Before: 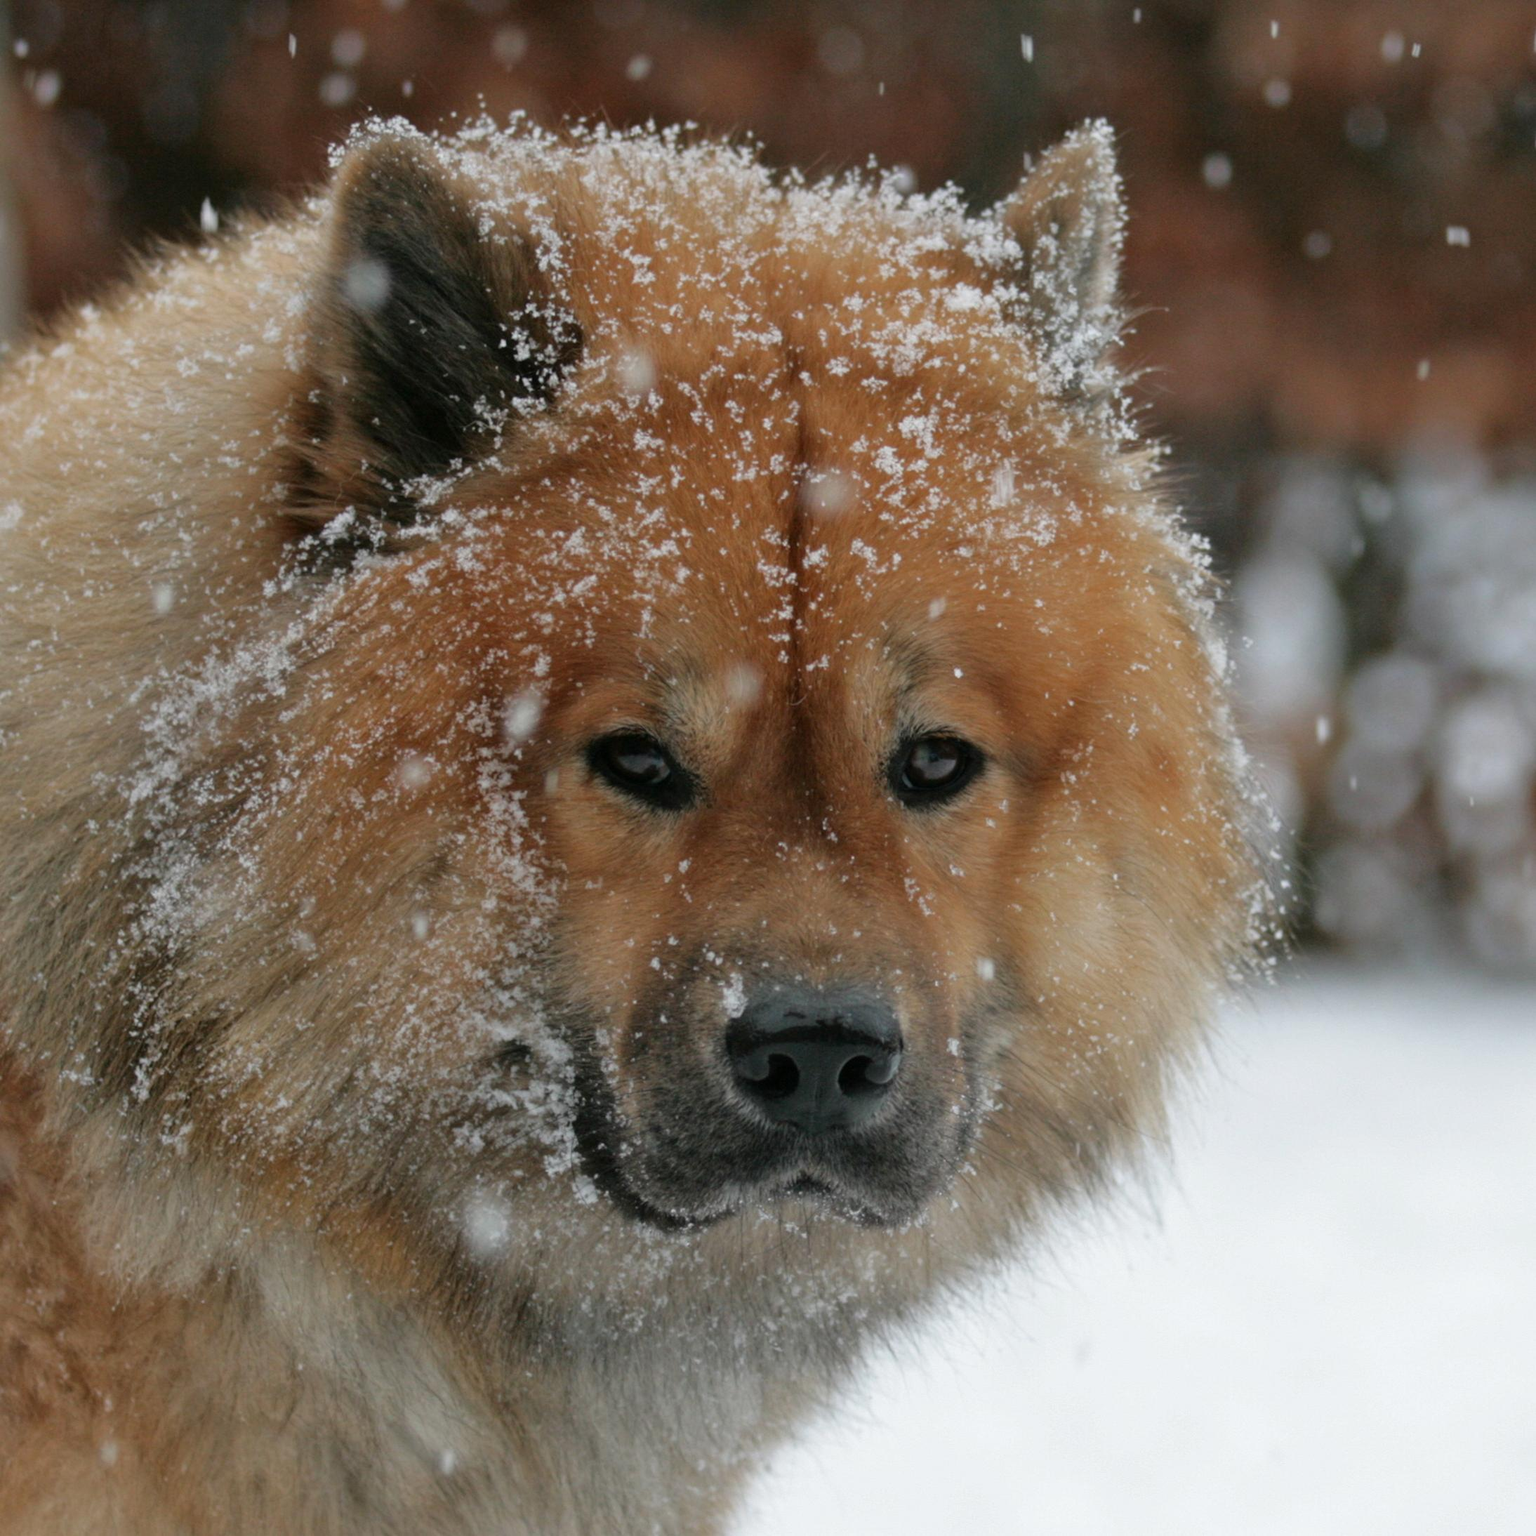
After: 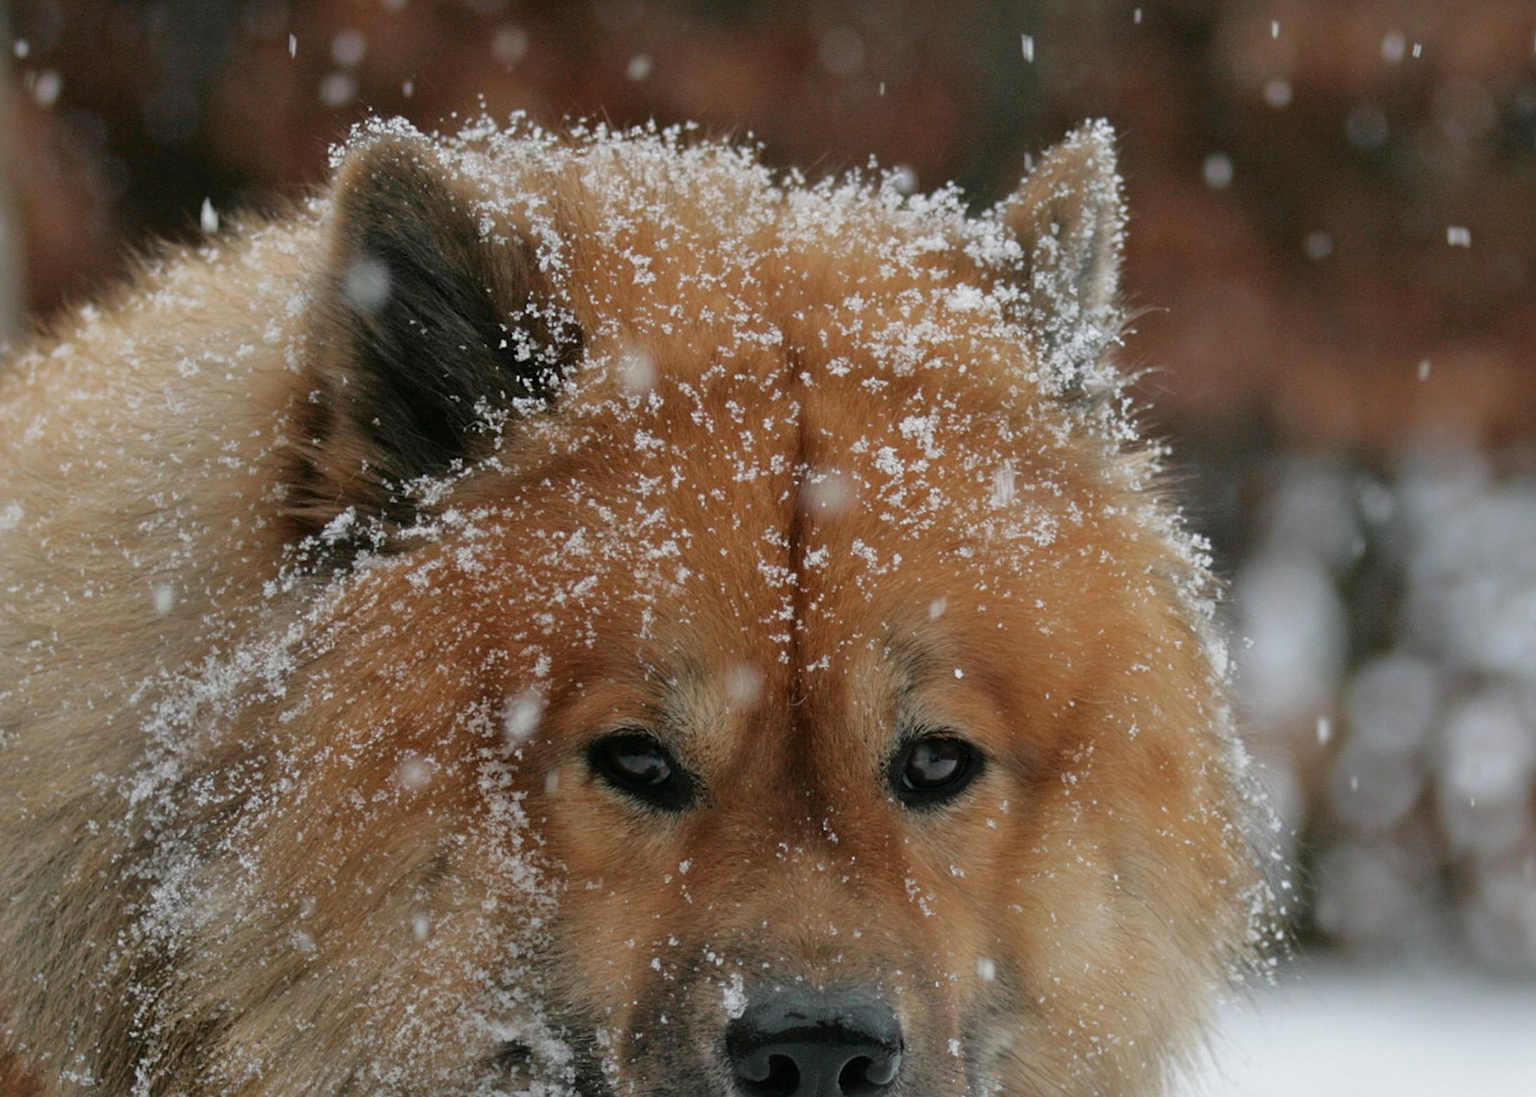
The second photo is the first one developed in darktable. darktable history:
crop: right 0.001%, bottom 28.595%
sharpen: on, module defaults
